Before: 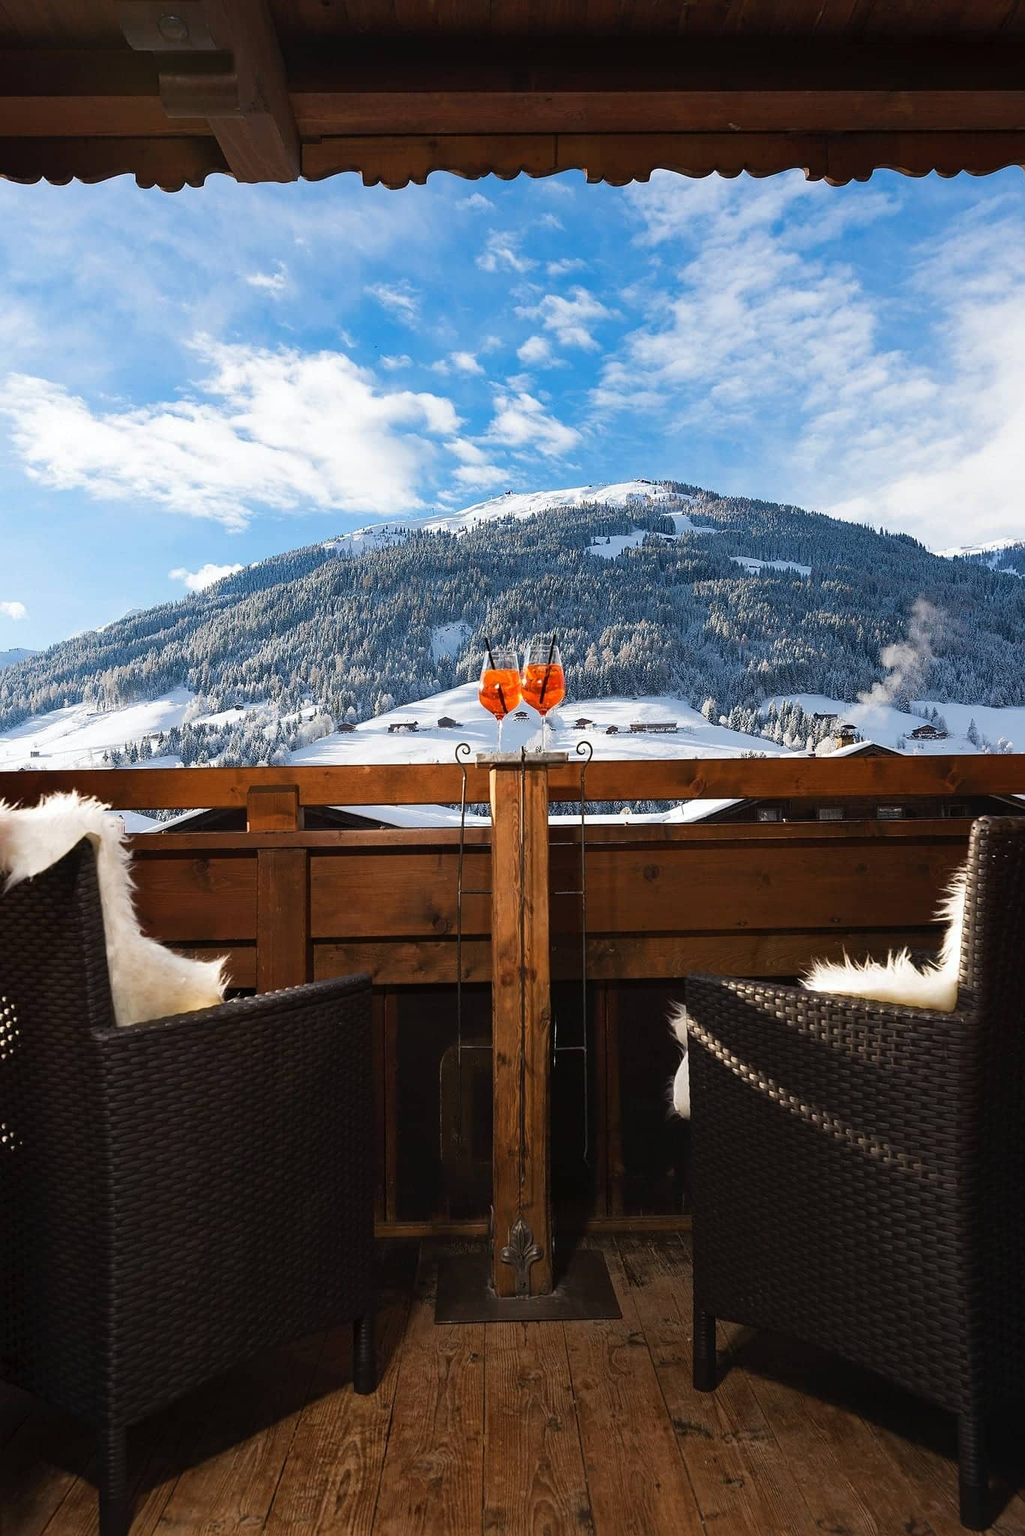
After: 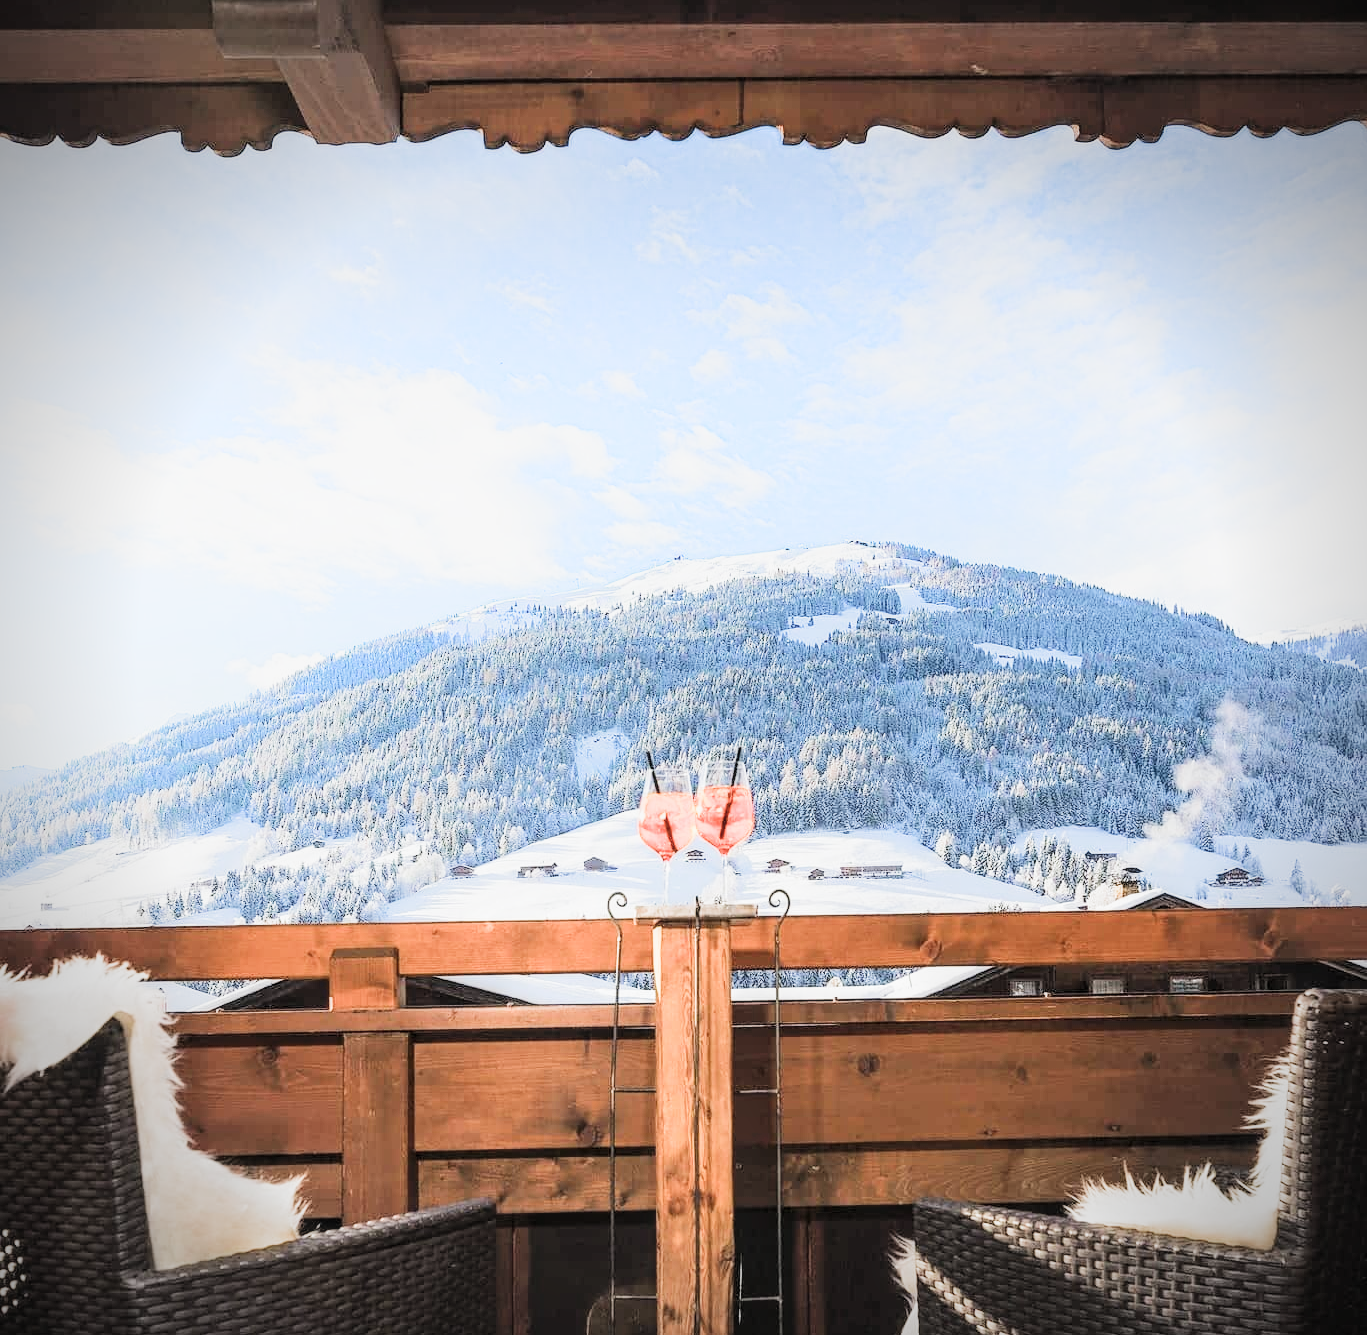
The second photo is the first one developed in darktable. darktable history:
filmic rgb: black relative exposure -7.65 EV, white relative exposure 4.56 EV, hardness 3.61, color science v5 (2021), contrast in shadows safe, contrast in highlights safe
local contrast: on, module defaults
exposure: exposure 1.49 EV, compensate exposure bias true, compensate highlight preservation false
crop and rotate: top 4.869%, bottom 29.925%
shadows and highlights: shadows -25.65, highlights 47.97, soften with gaussian
vignetting: fall-off radius 61.22%, brightness -0.686
tone curve: curves: ch0 [(0, 0) (0.526, 0.642) (1, 1)], color space Lab, independent channels, preserve colors none
